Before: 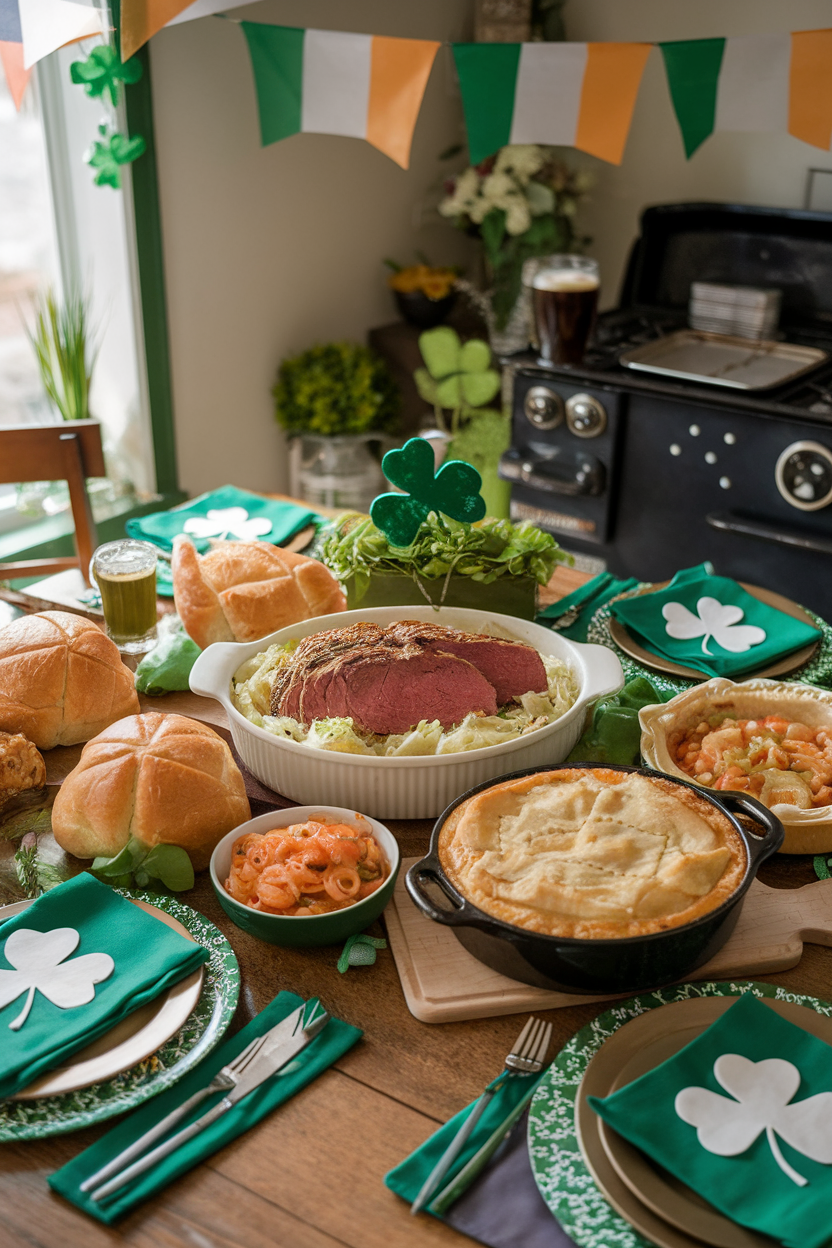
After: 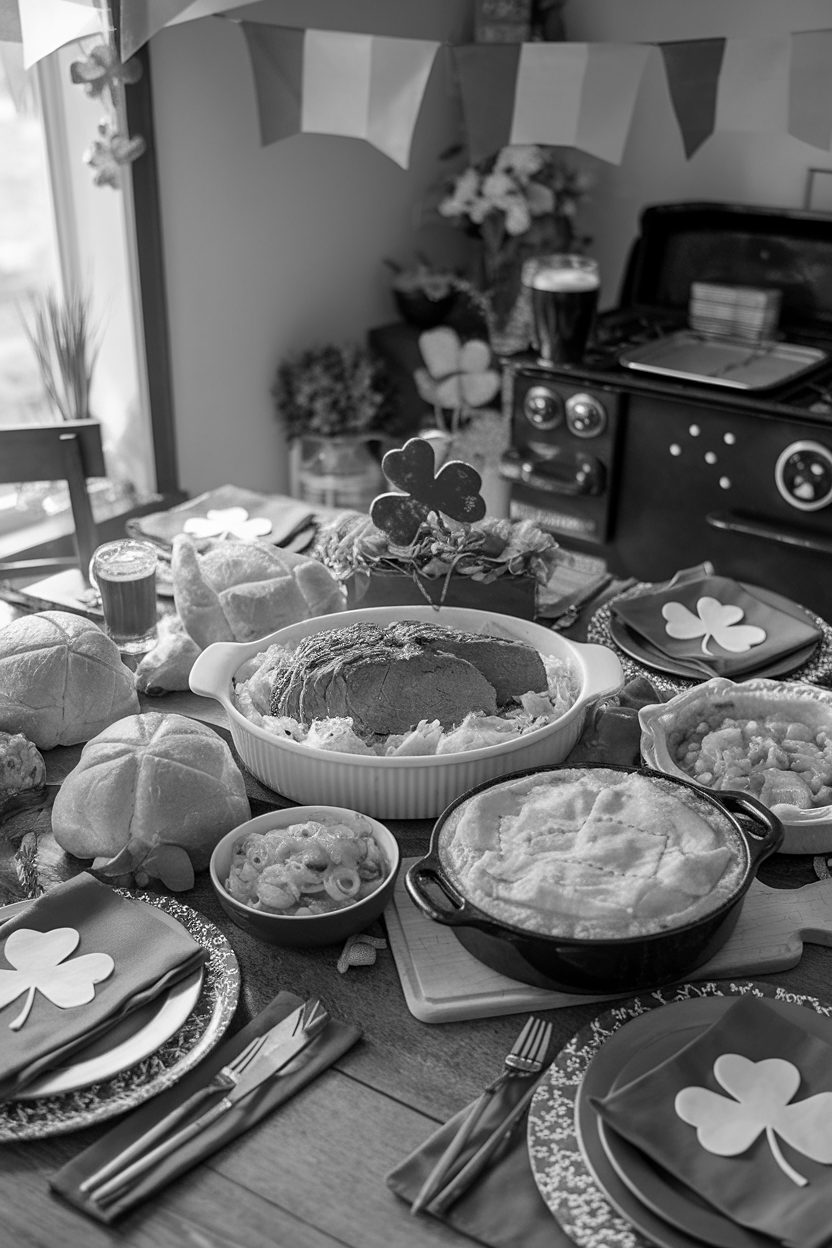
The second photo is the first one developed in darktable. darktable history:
monochrome: on, module defaults
sharpen: amount 0.2
